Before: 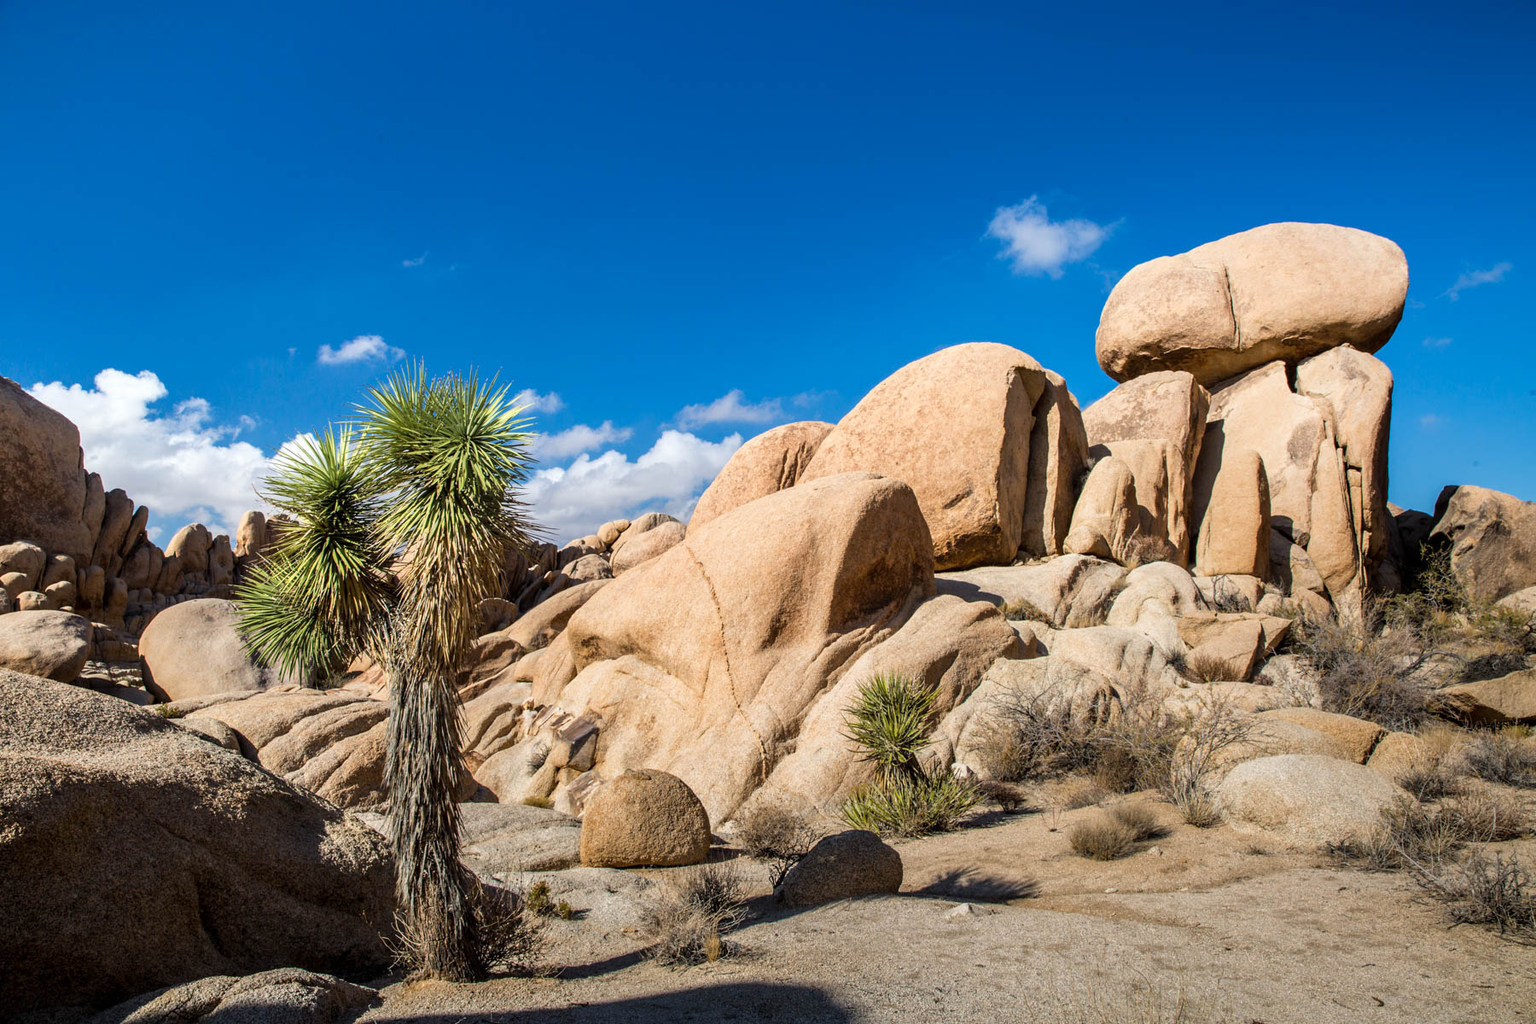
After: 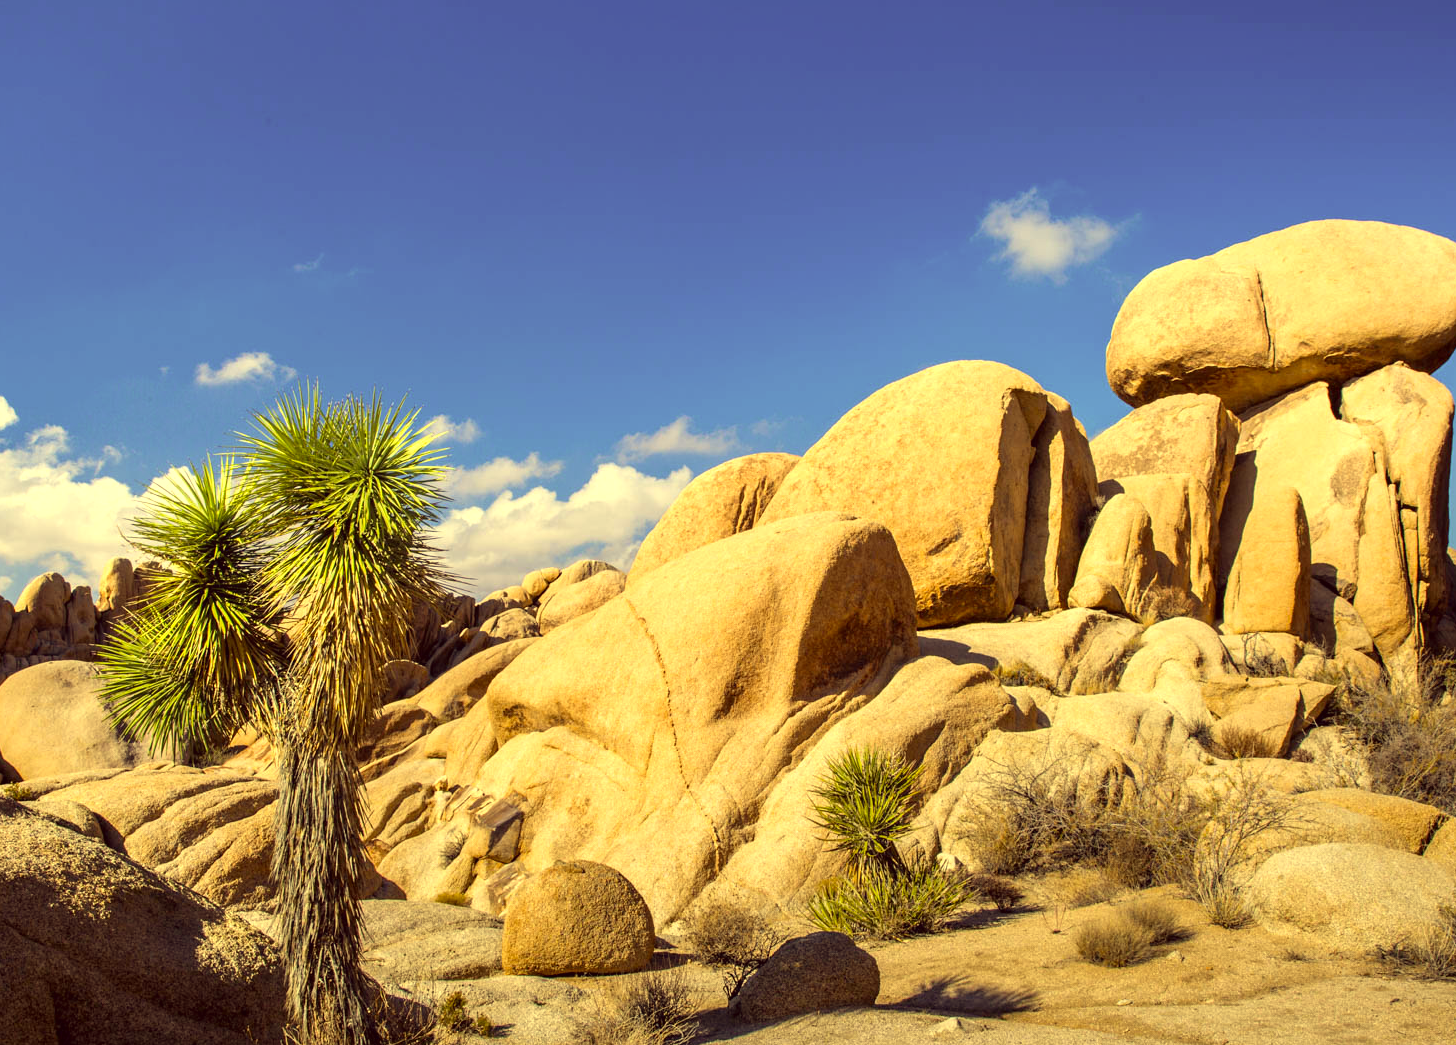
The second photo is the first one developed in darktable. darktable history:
local contrast: mode bilateral grid, contrast 100, coarseness 100, detail 89%, midtone range 0.2
exposure: exposure 0.372 EV, compensate exposure bias true, compensate highlight preservation false
crop: left 9.906%, top 3.48%, right 9.196%, bottom 9.141%
color correction: highlights a* -0.583, highlights b* 39.9, shadows a* 9.86, shadows b* -0.76
